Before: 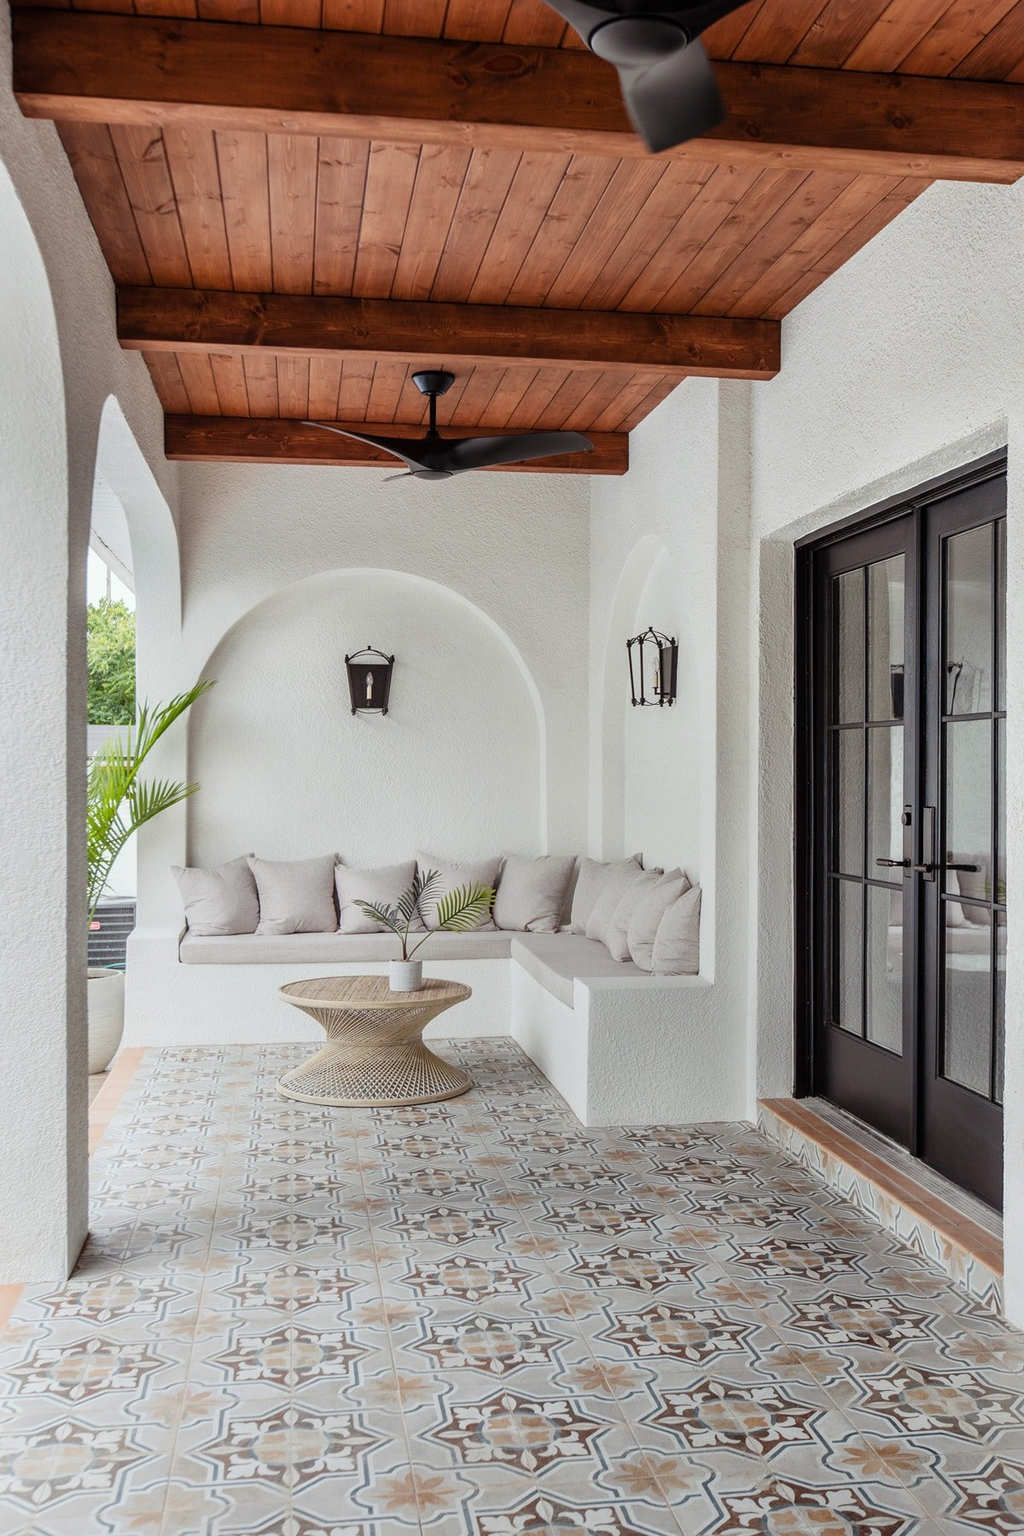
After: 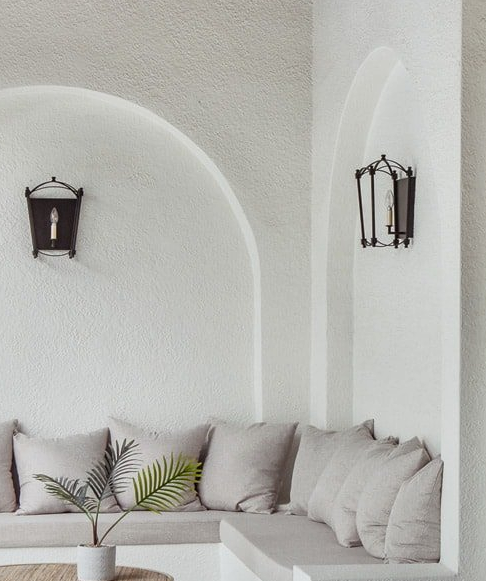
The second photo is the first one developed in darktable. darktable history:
local contrast: mode bilateral grid, contrast 20, coarseness 50, detail 132%, midtone range 0.2
crop: left 31.659%, top 32.224%, right 27.763%, bottom 35.446%
